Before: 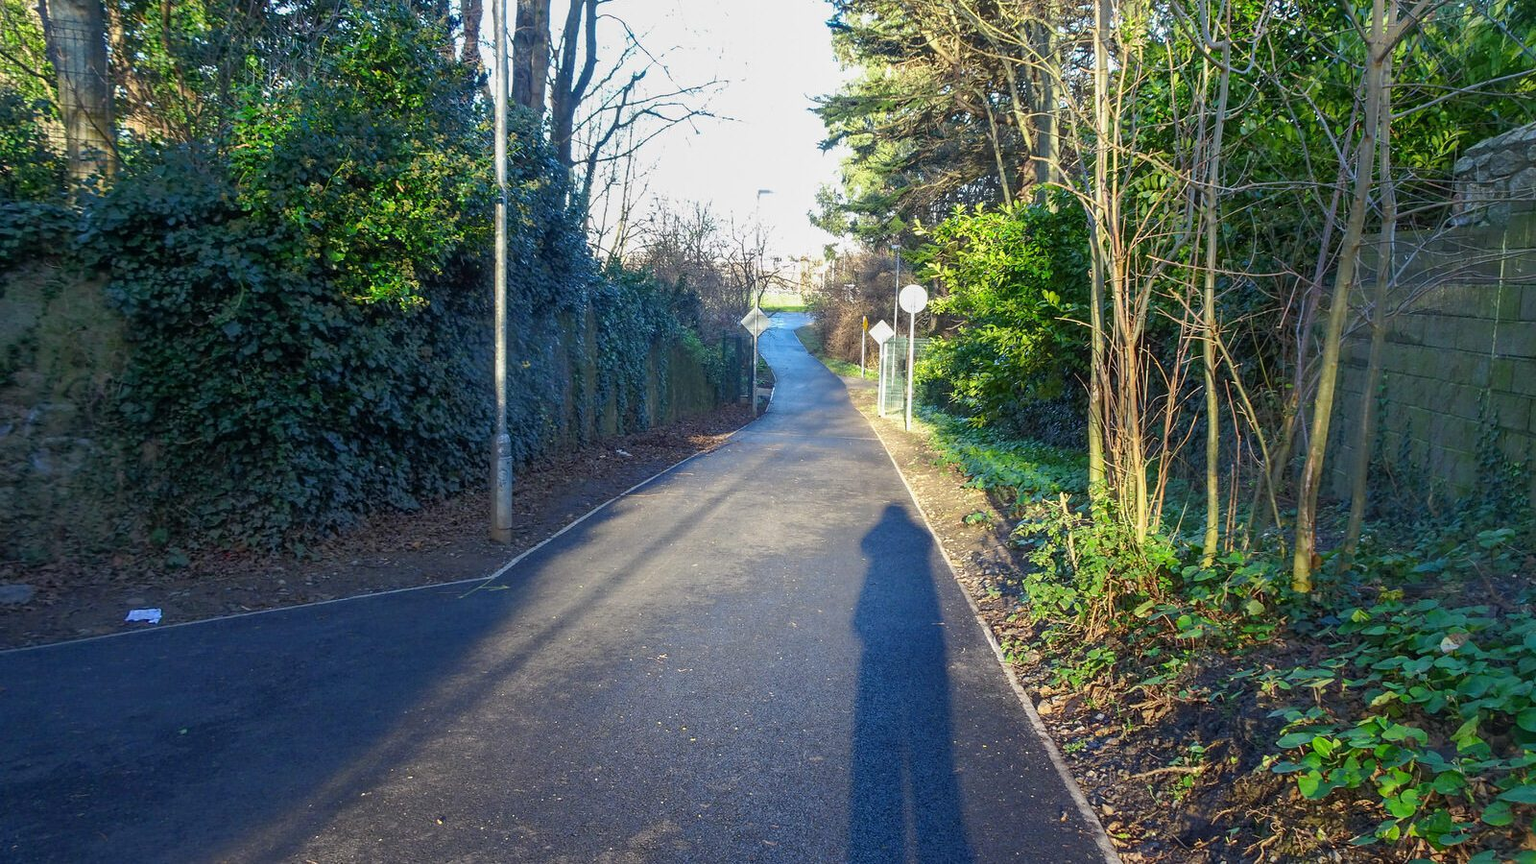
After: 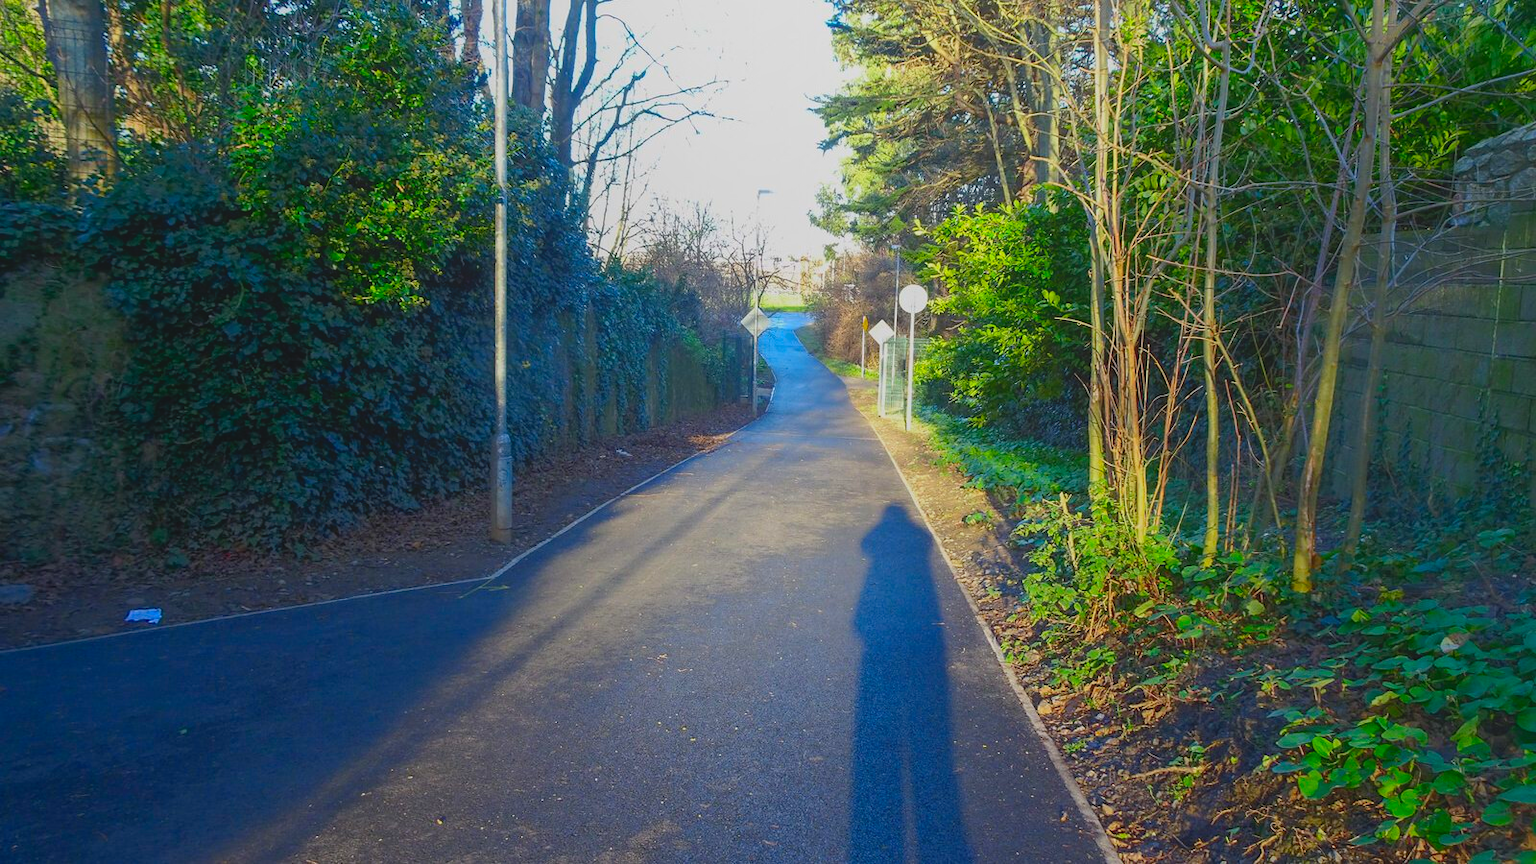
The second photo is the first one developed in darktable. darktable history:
contrast brightness saturation: contrast 0.085, saturation 0.27
local contrast: detail 69%
